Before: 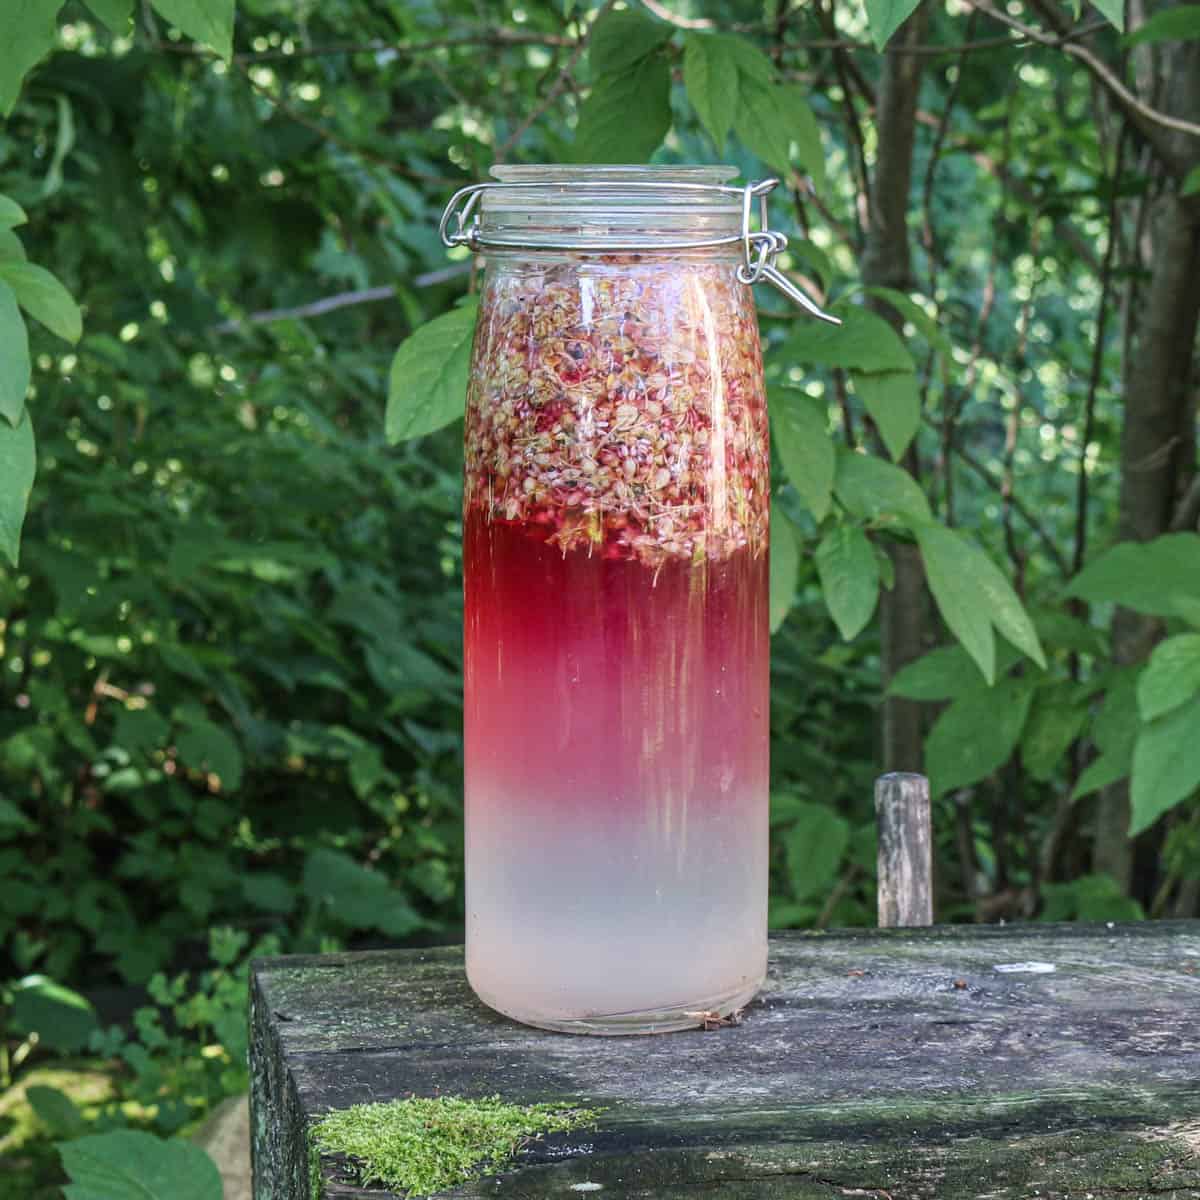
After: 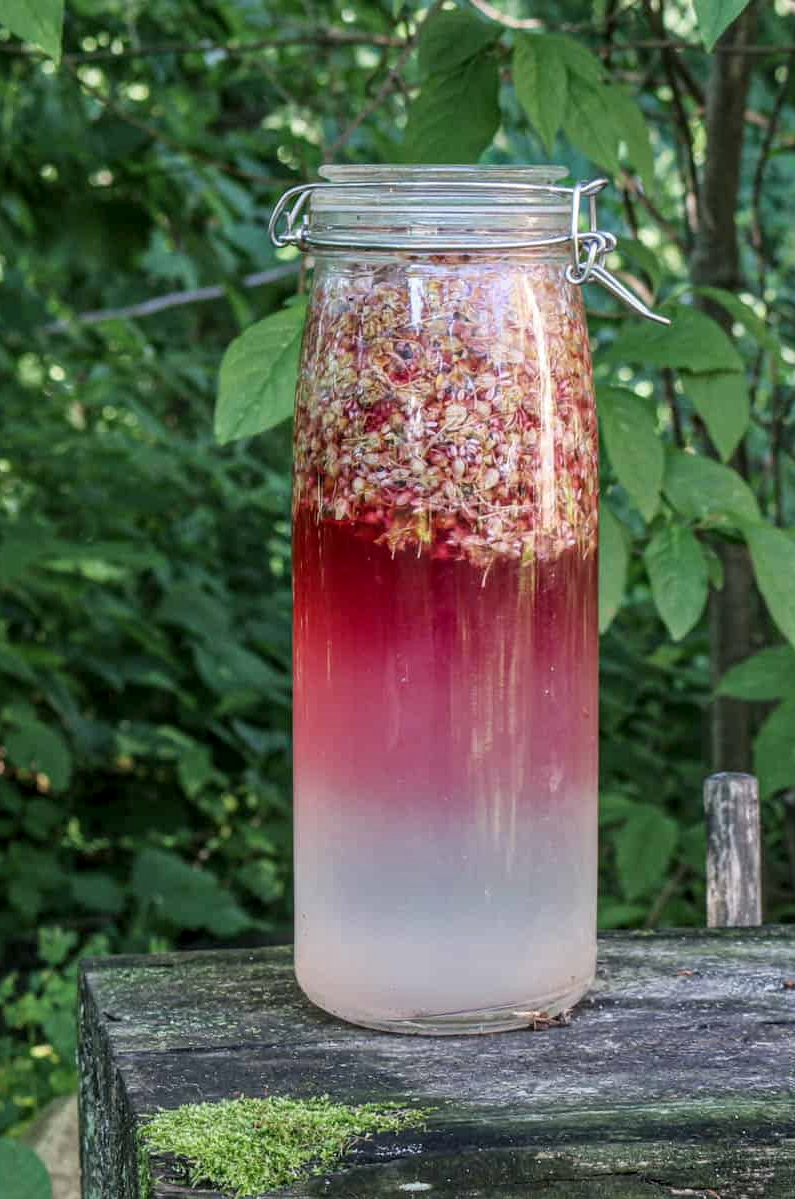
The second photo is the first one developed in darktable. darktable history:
crop and rotate: left 14.297%, right 19.412%
local contrast: on, module defaults
exposure: exposure -0.183 EV, compensate highlight preservation false
